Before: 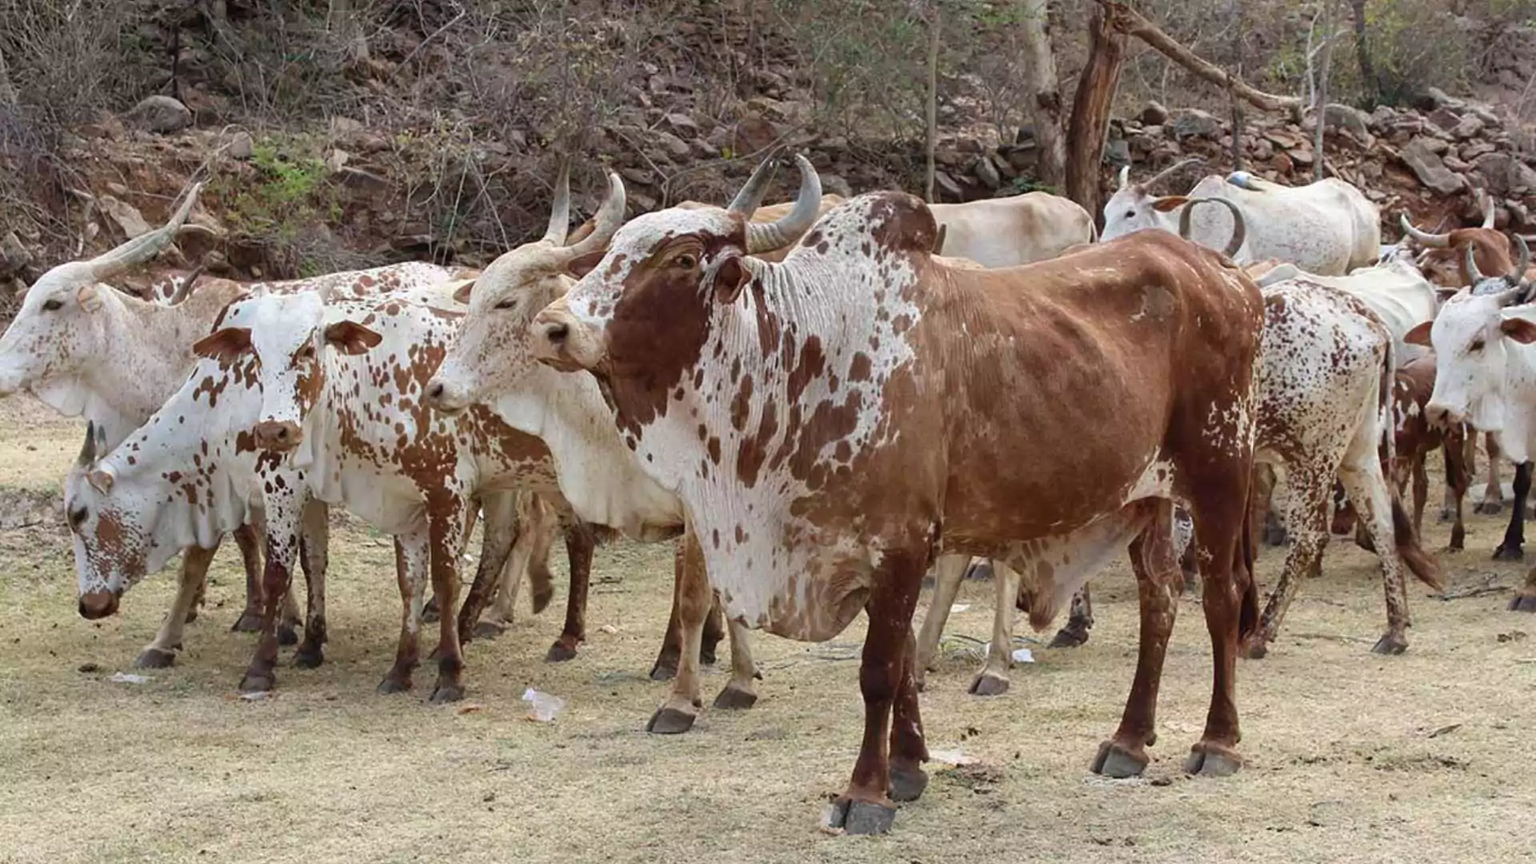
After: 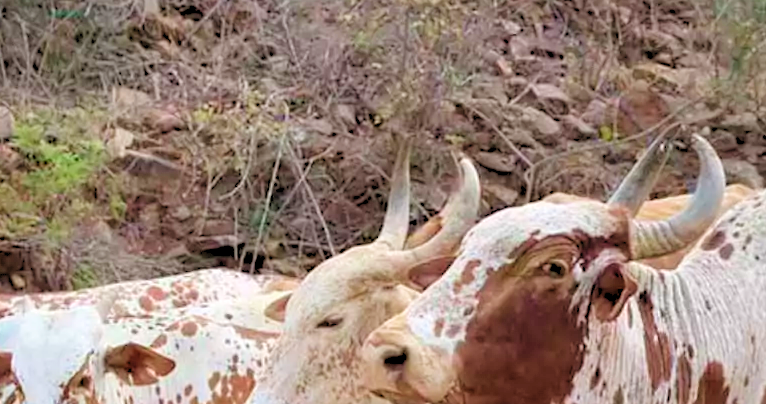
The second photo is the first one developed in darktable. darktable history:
levels: levels [0.093, 0.434, 0.988]
crop: left 15.751%, top 5.463%, right 44.338%, bottom 57.088%
velvia: on, module defaults
